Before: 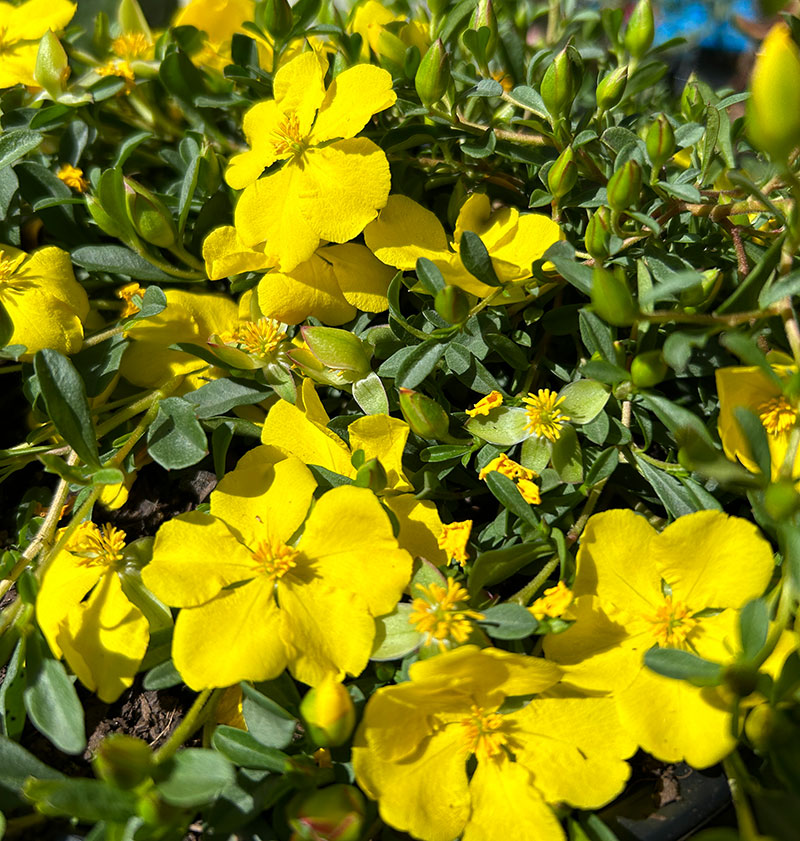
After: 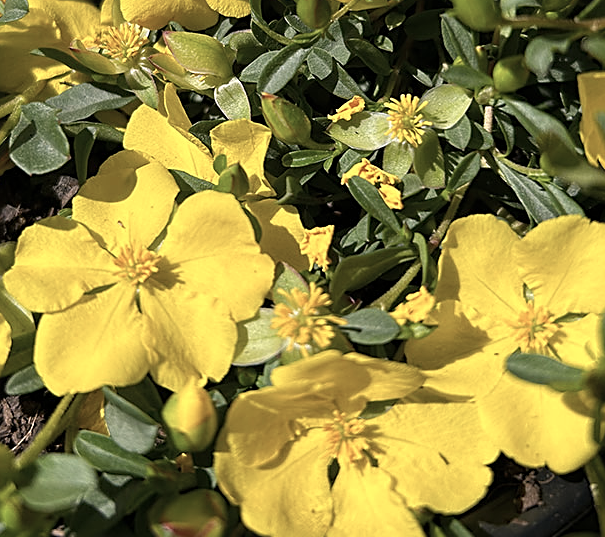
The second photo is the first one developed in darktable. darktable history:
color correction: highlights a* 5.59, highlights b* 5.24, saturation 0.68
sharpen: on, module defaults
white balance: red 1.009, blue 1.027
crop and rotate: left 17.299%, top 35.115%, right 7.015%, bottom 1.024%
